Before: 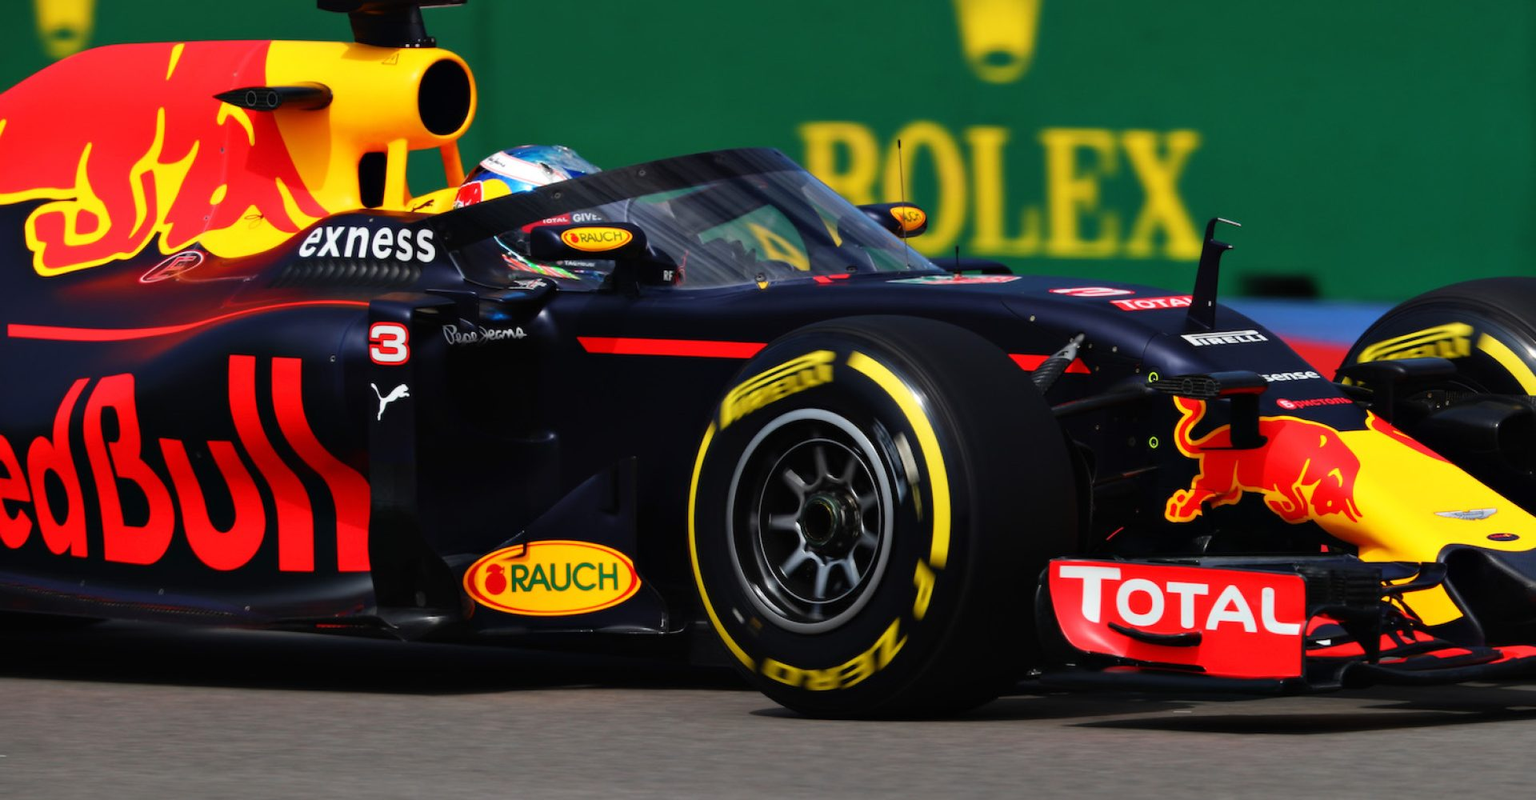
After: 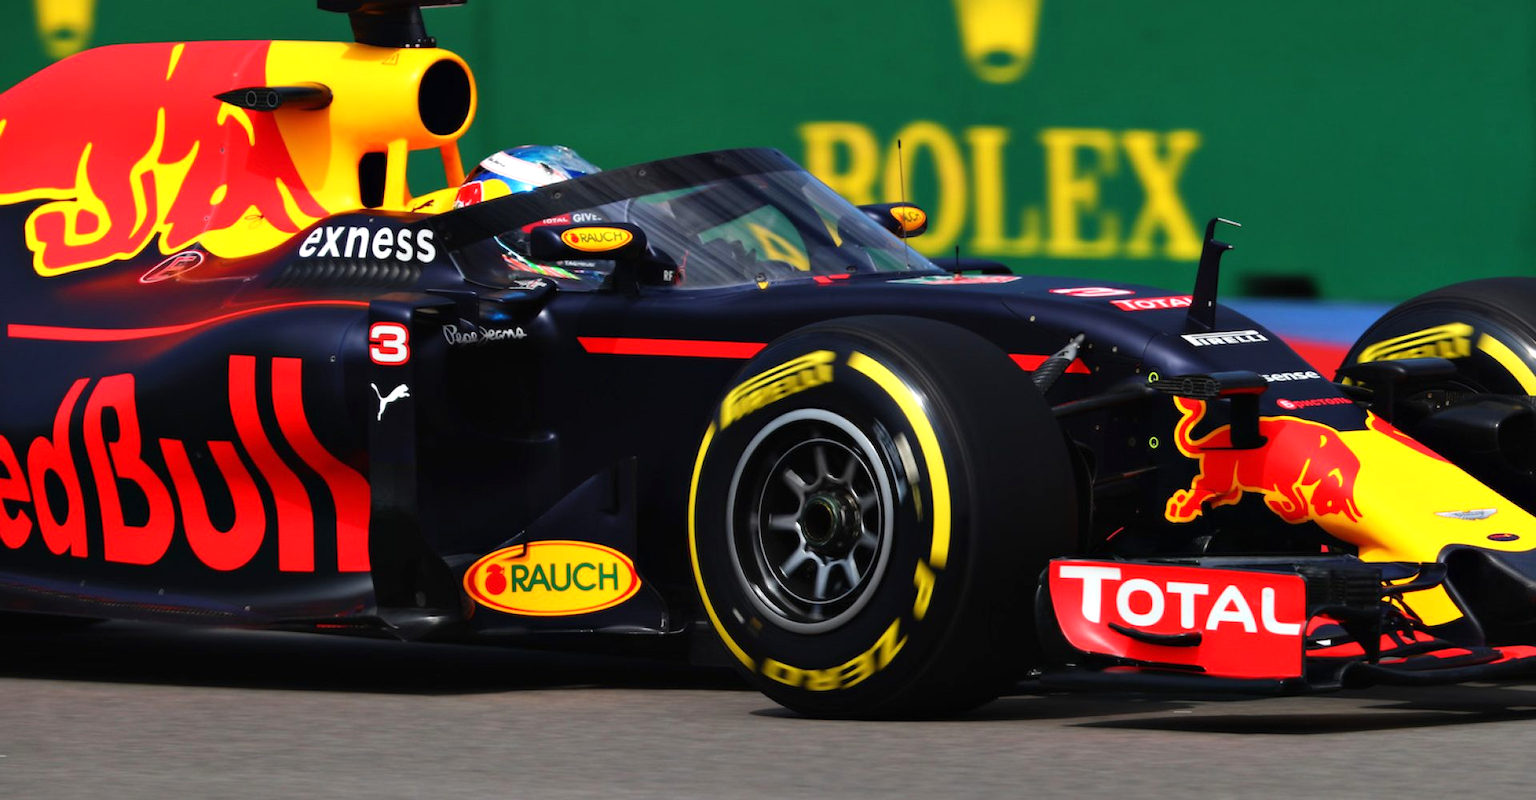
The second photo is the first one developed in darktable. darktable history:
exposure: exposure 0.299 EV, compensate highlight preservation false
